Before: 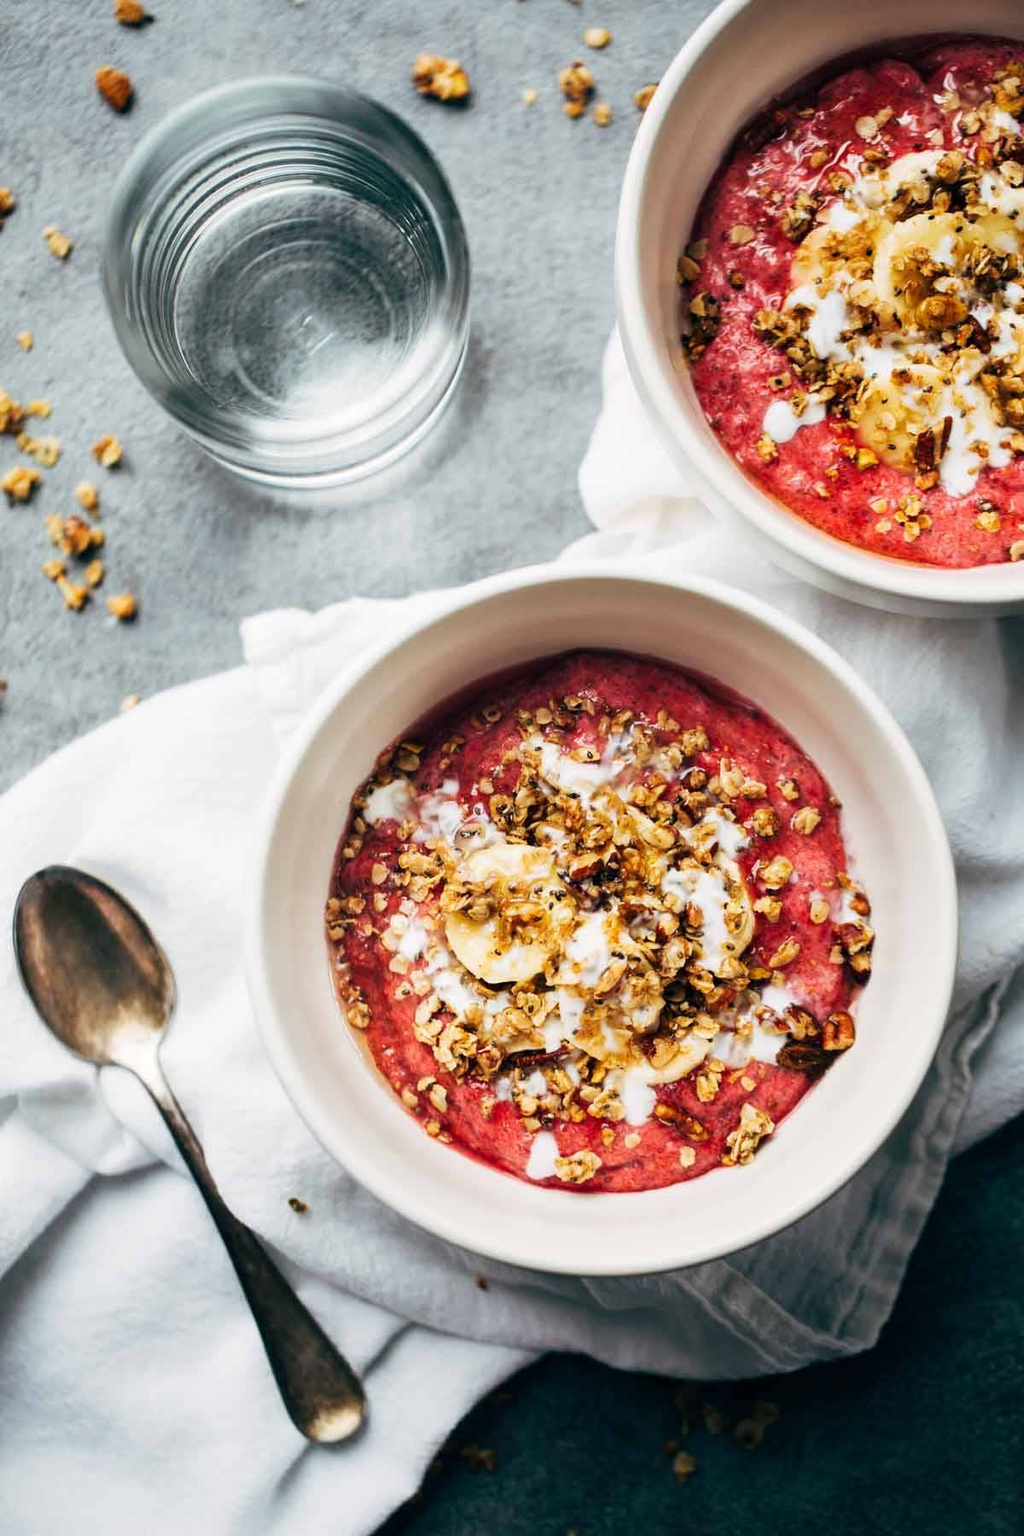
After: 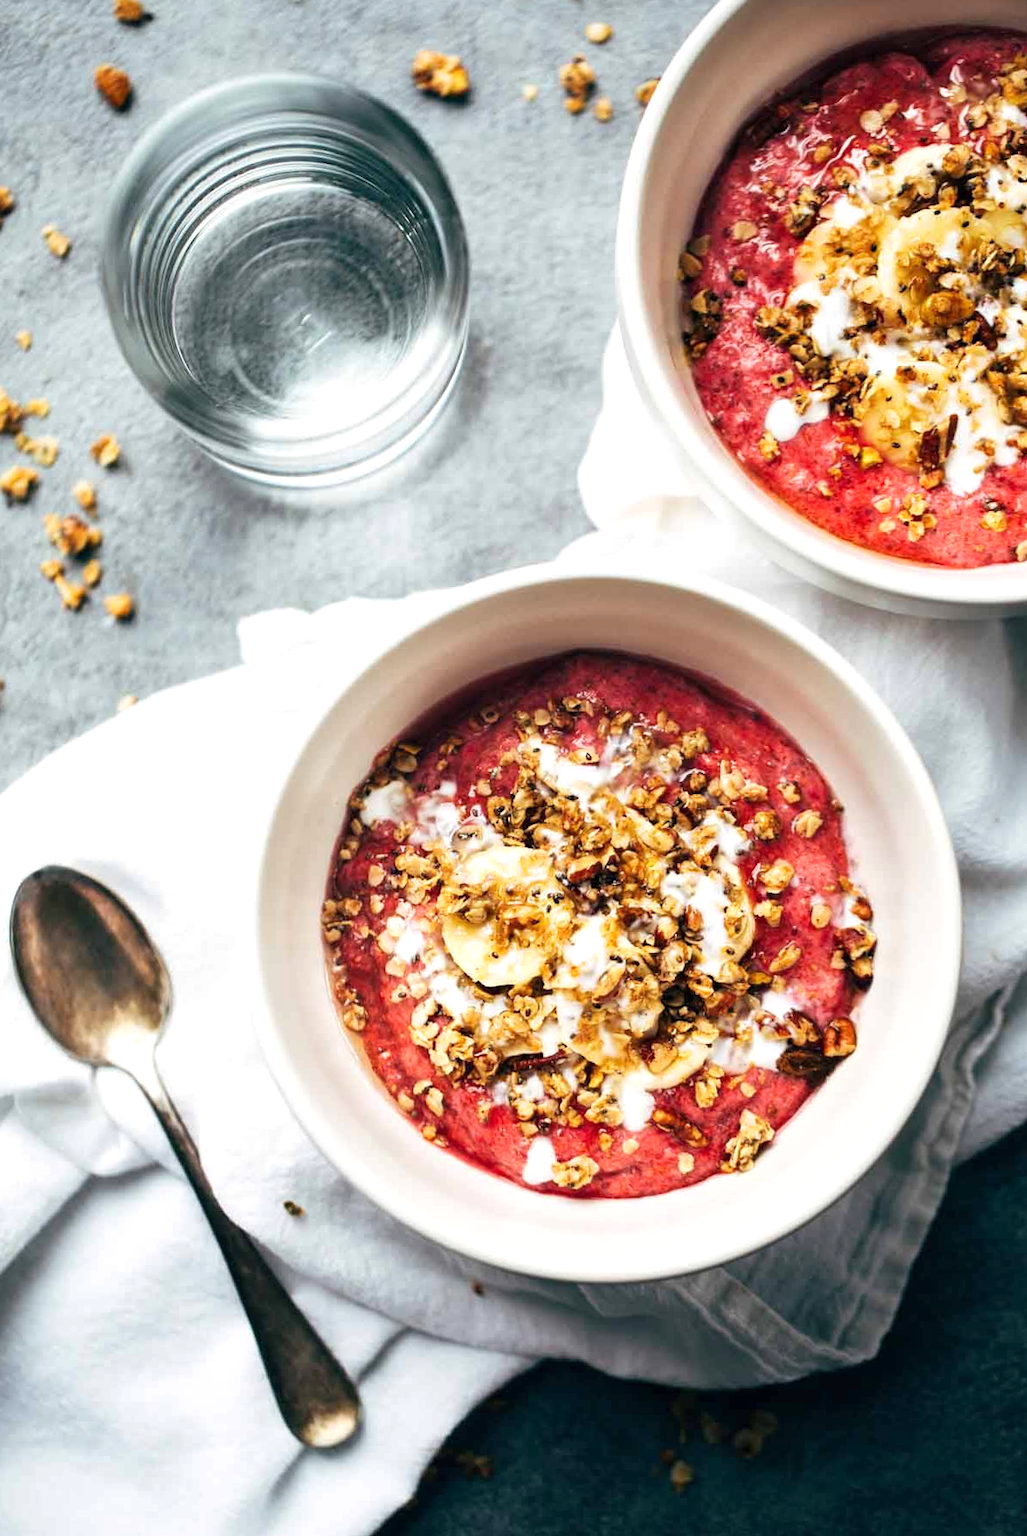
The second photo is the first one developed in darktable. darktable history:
exposure: exposure 0.3 EV, compensate highlight preservation false
rotate and perspective: rotation 0.192°, lens shift (horizontal) -0.015, crop left 0.005, crop right 0.996, crop top 0.006, crop bottom 0.99
